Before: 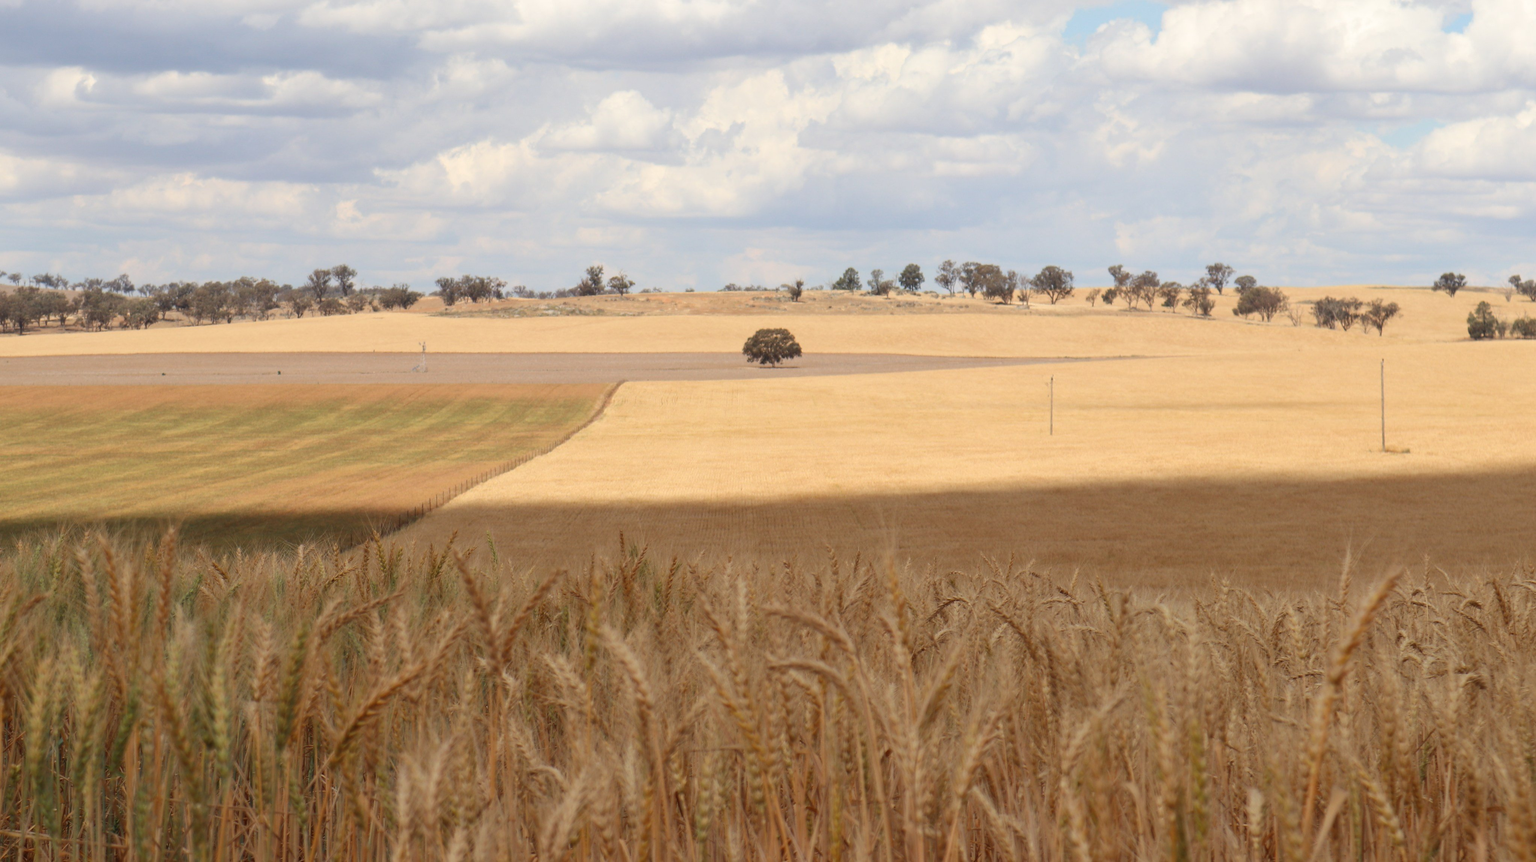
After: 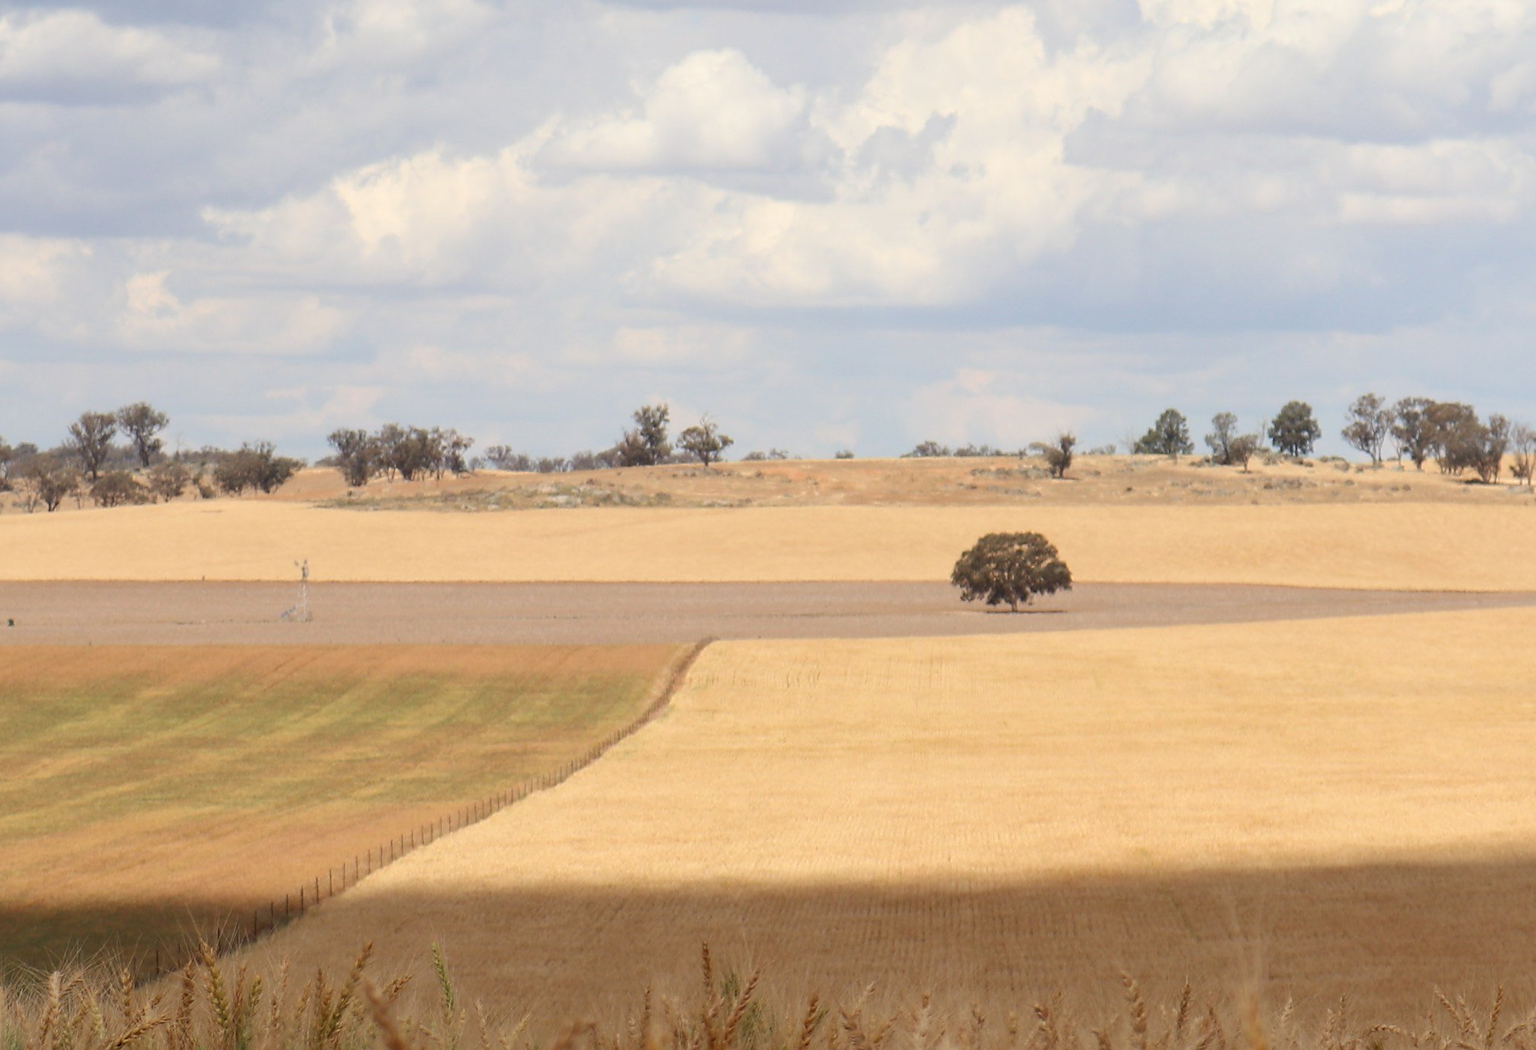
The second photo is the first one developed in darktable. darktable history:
crop: left 17.835%, top 7.675%, right 32.881%, bottom 32.213%
sharpen: radius 1.864, amount 0.398, threshold 1.271
